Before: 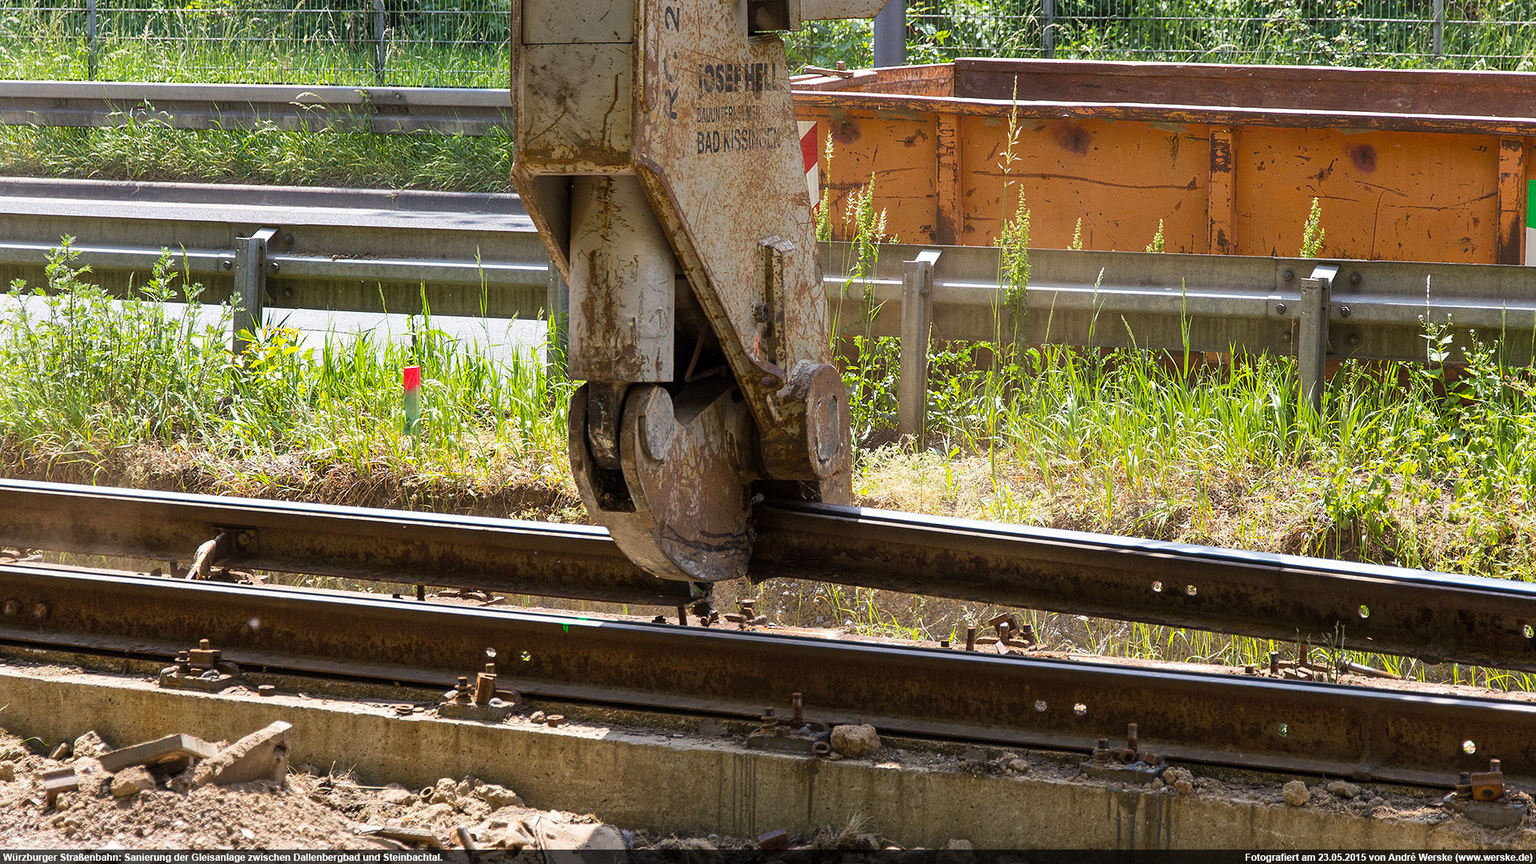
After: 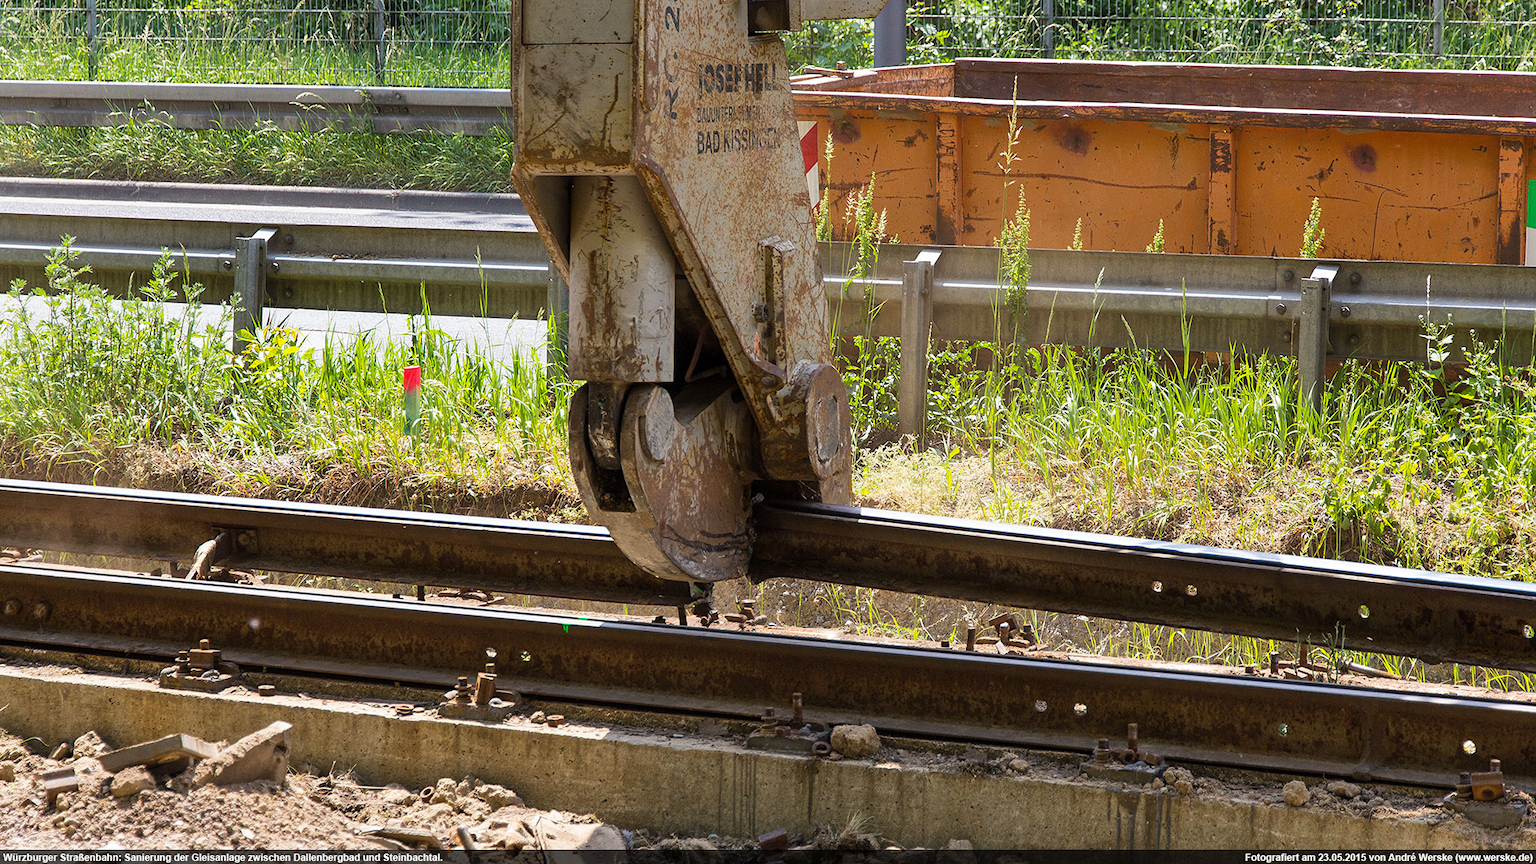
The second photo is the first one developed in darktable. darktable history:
shadows and highlights: shadows 31.3, highlights 0.347, highlights color adjustment 0.256%, soften with gaussian
